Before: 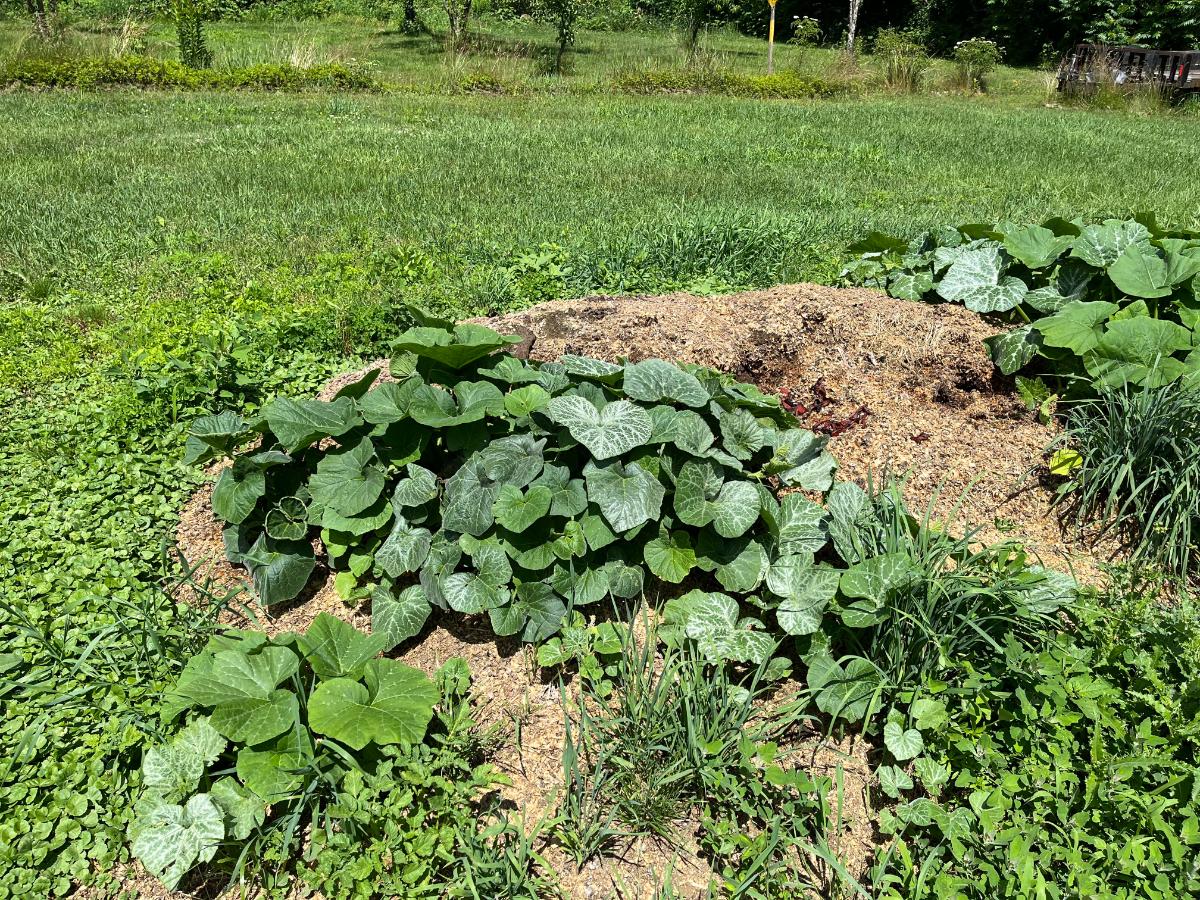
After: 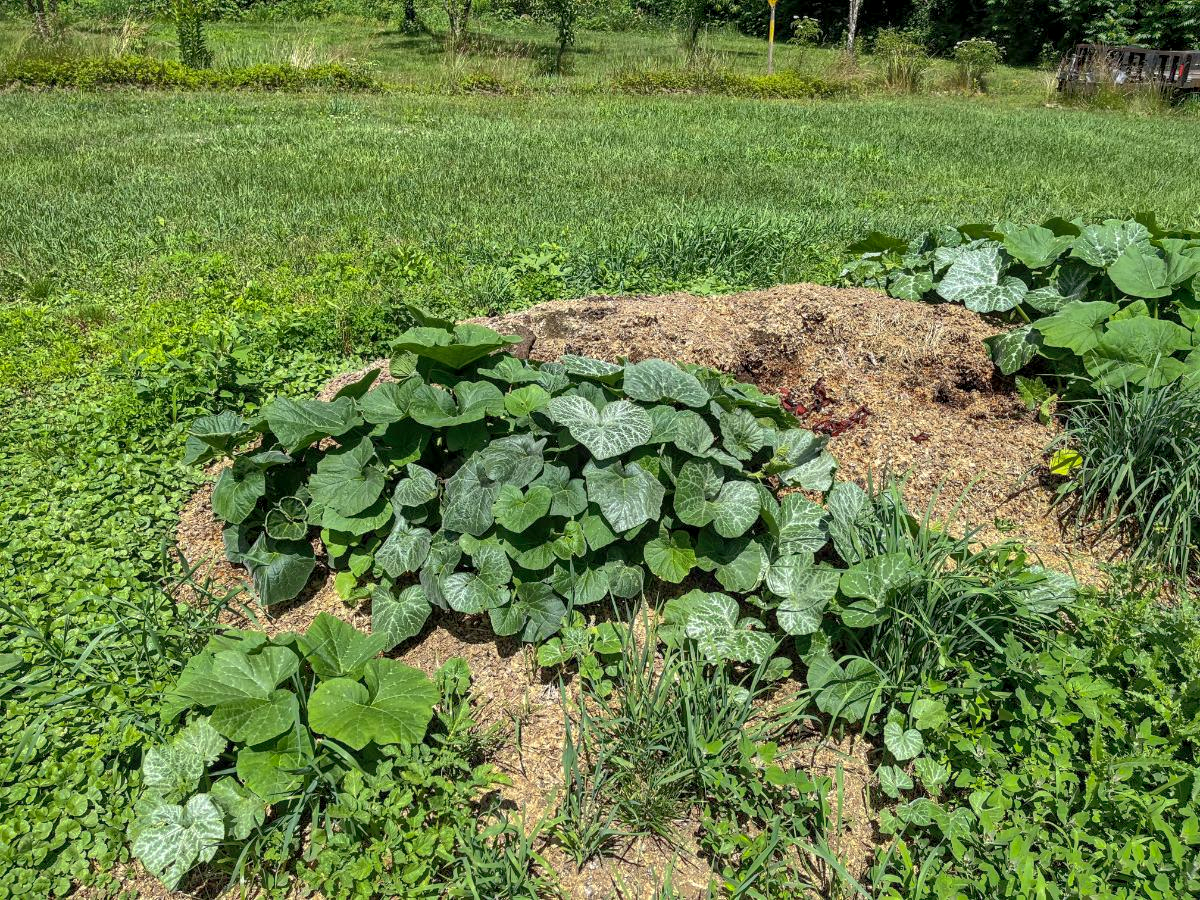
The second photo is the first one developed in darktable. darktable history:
shadows and highlights: shadows 58.5, highlights -60.07
local contrast: on, module defaults
